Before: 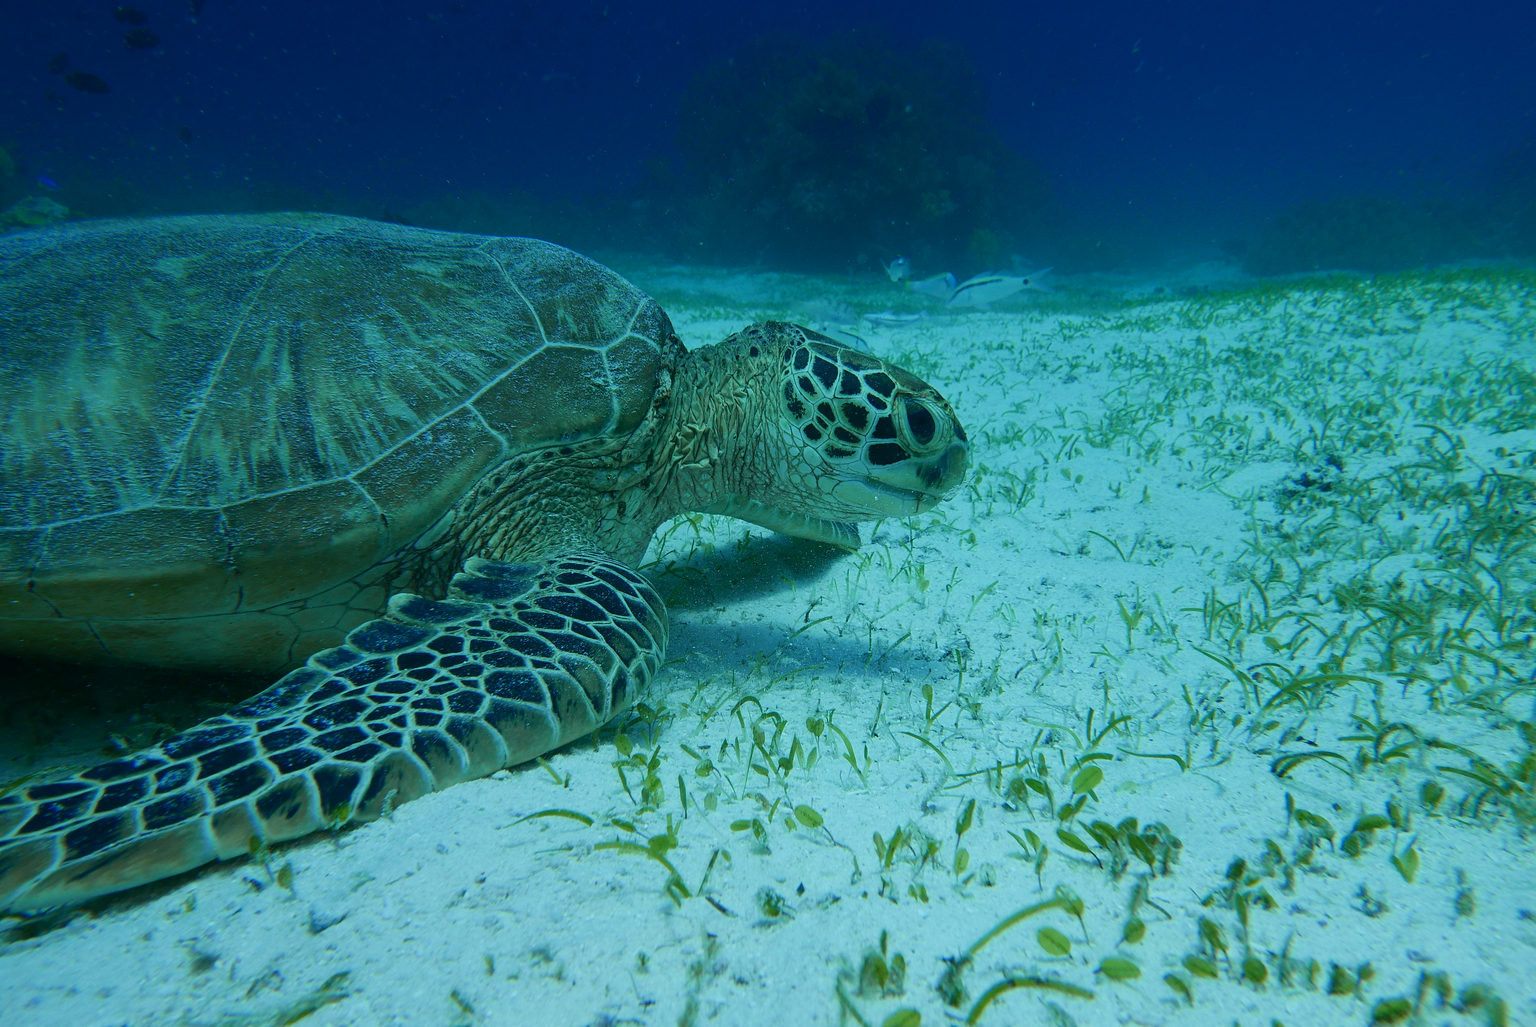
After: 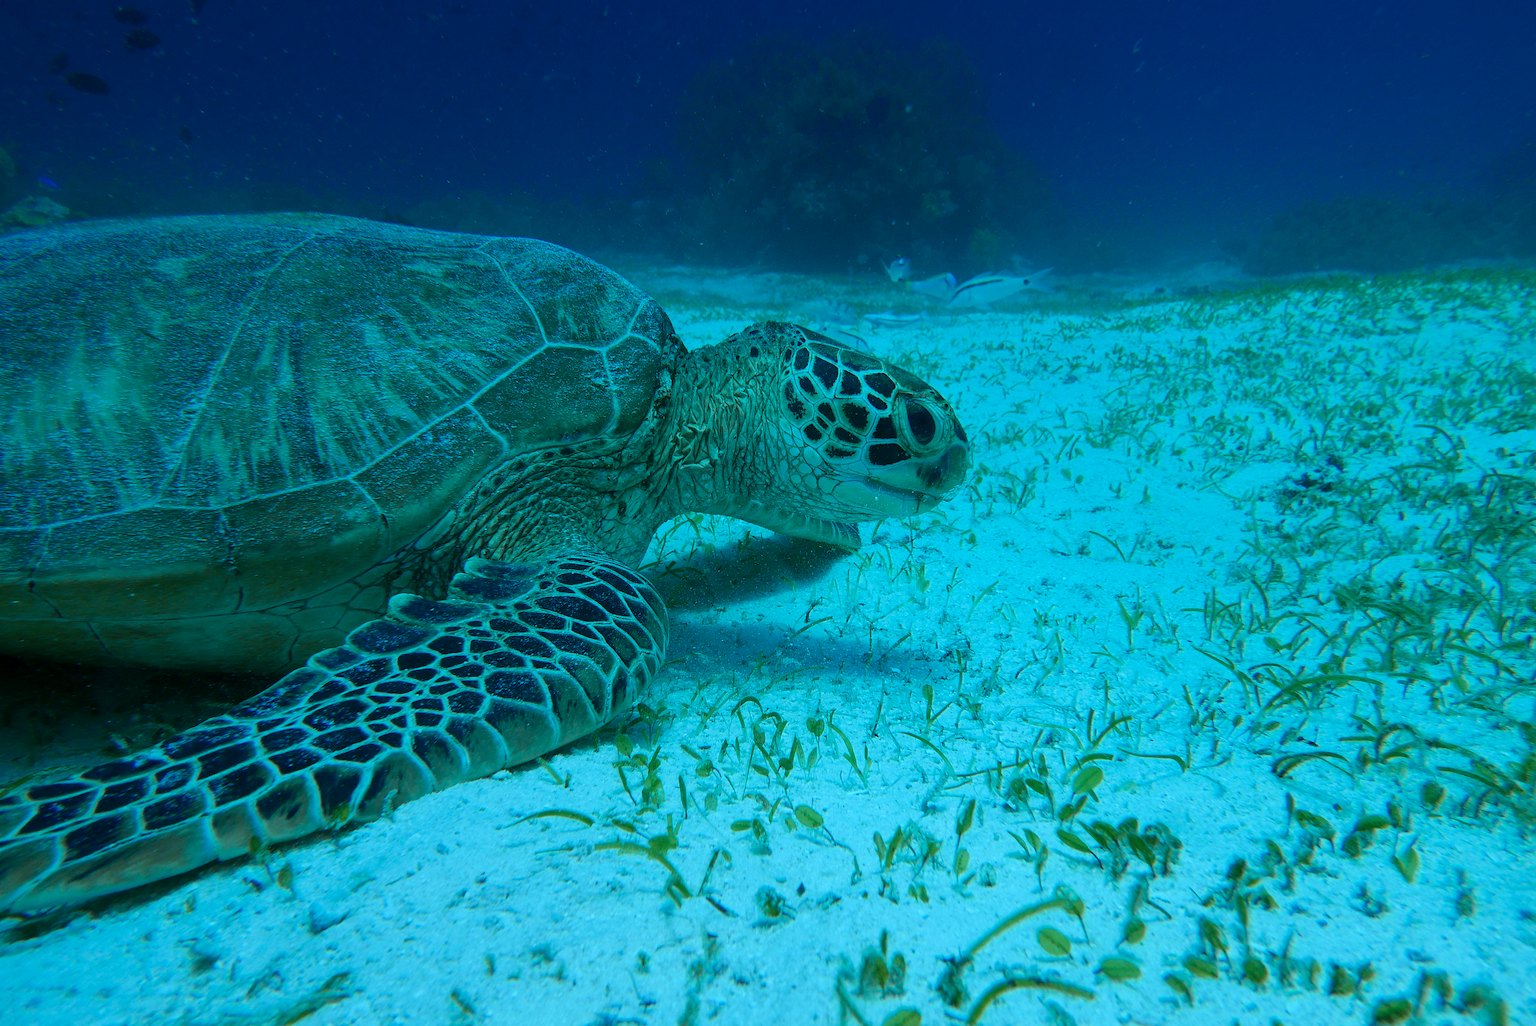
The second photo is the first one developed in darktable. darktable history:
local contrast: highlights 100%, shadows 100%, detail 120%, midtone range 0.2
color correction: highlights a* -10.69, highlights b* -19.19
